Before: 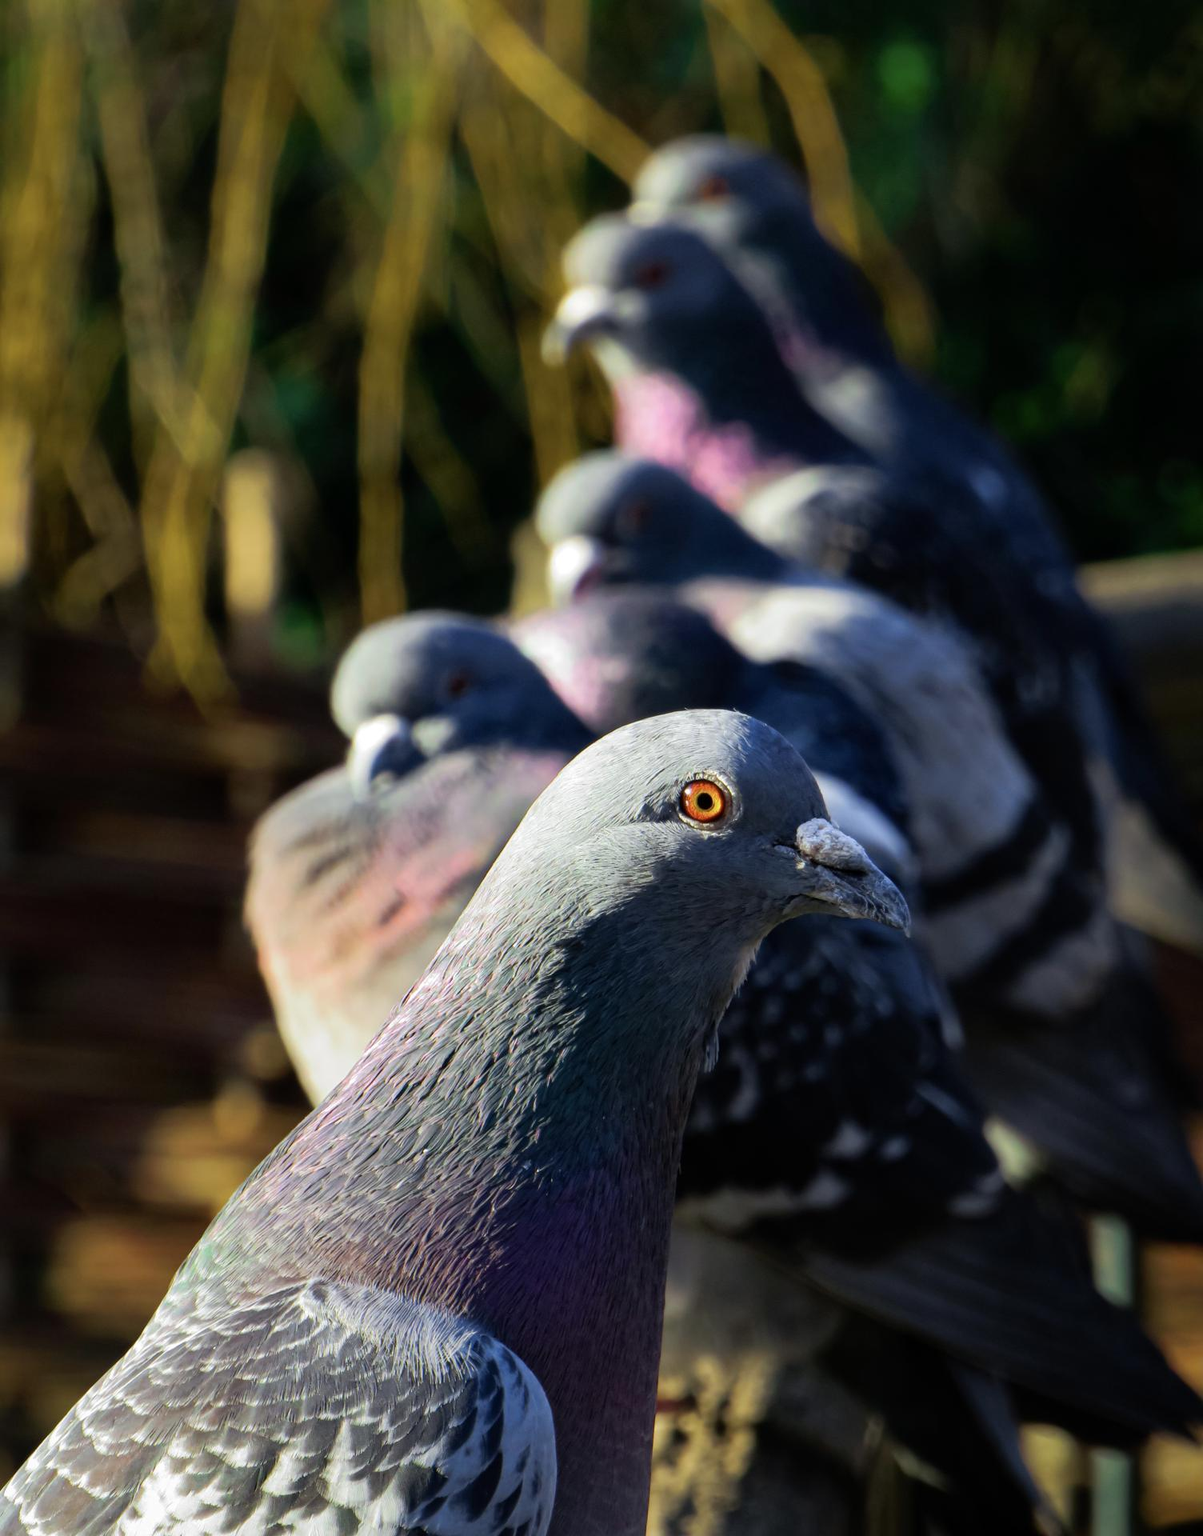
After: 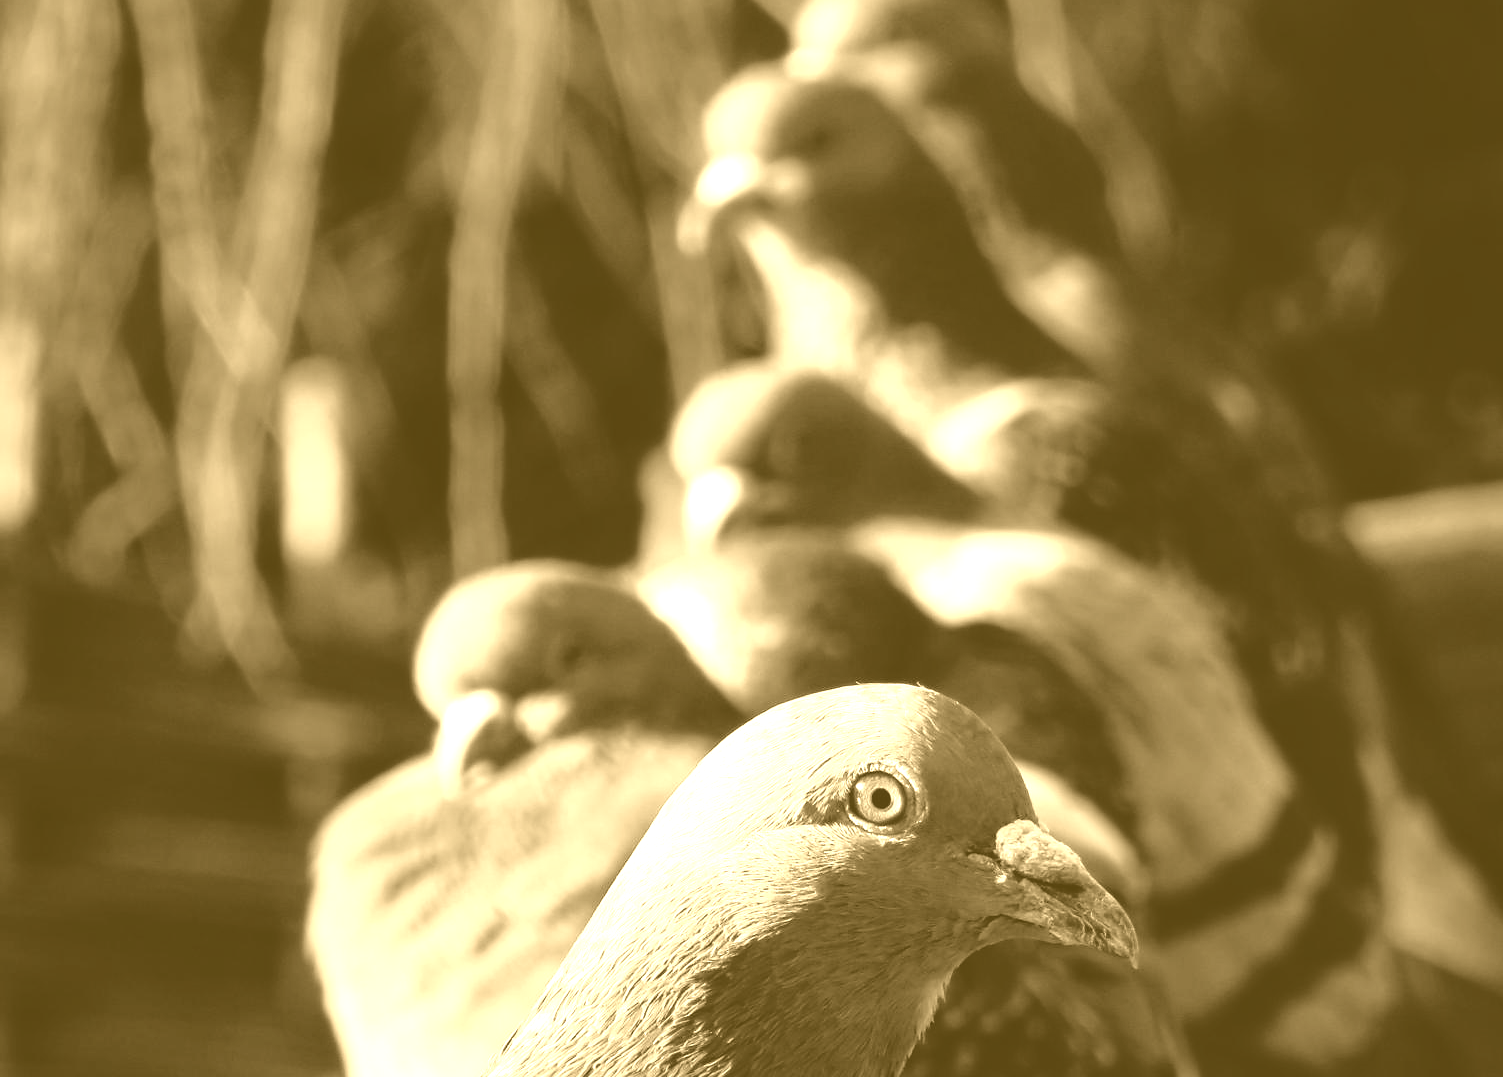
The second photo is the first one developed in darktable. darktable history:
sharpen: radius 1, threshold 1
colorize: hue 36°, source mix 100%
crop and rotate: top 10.605%, bottom 33.274%
